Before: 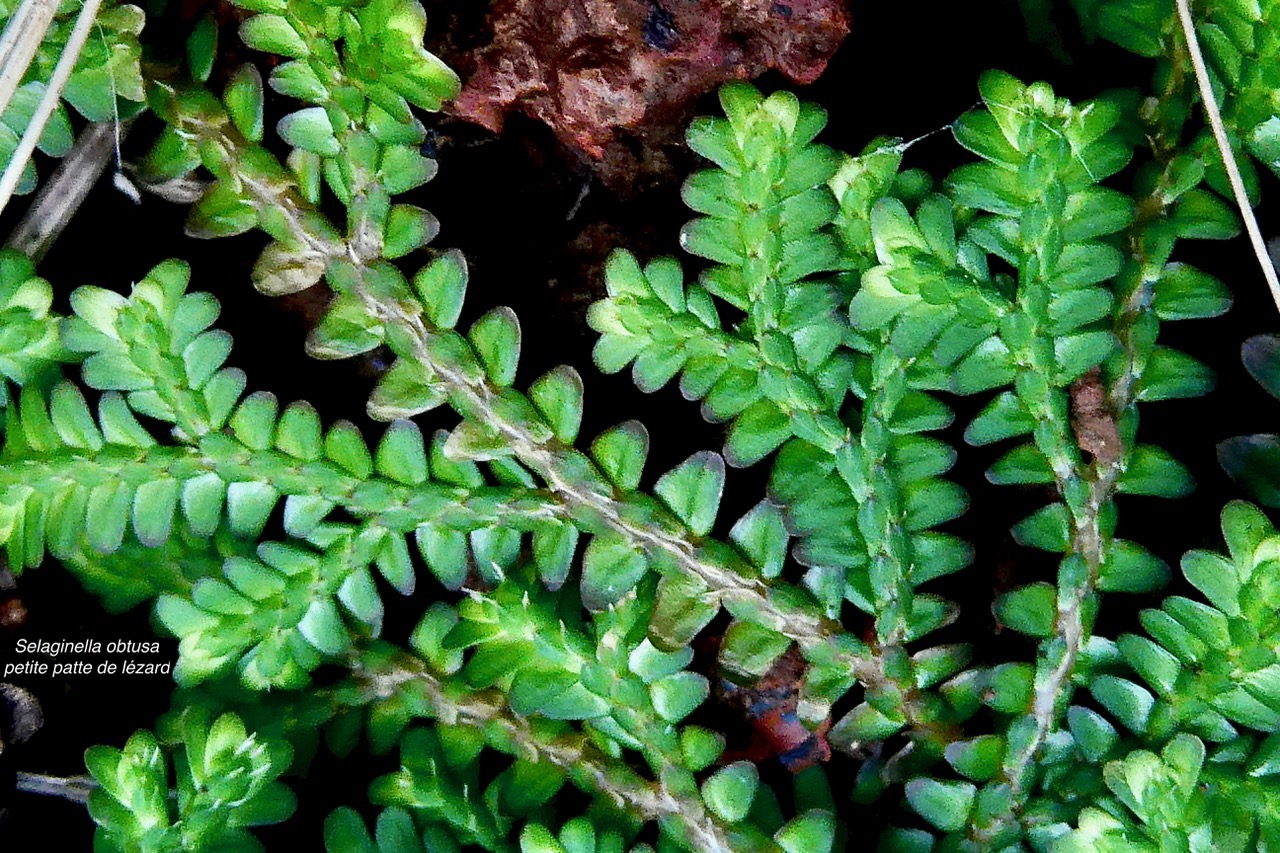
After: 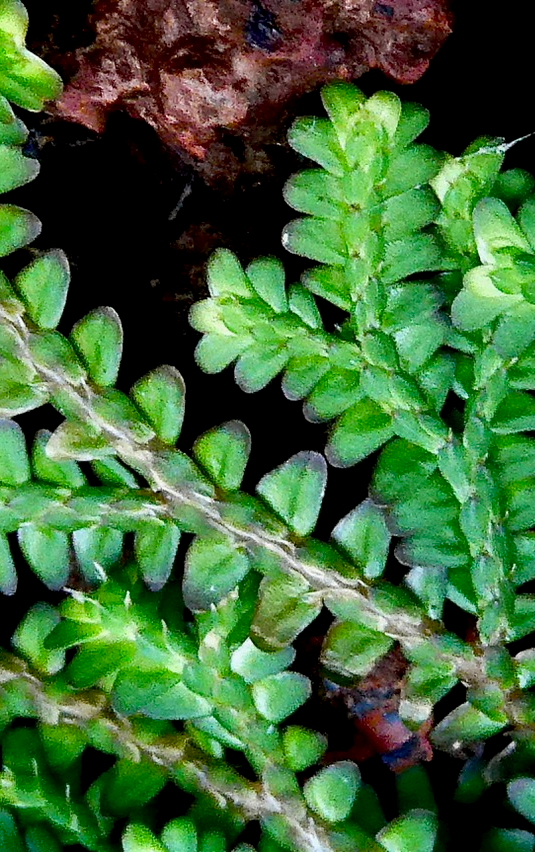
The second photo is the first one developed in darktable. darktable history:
color correction: highlights b* 0.051, saturation 0.975
crop: left 31.16%, right 27.028%
